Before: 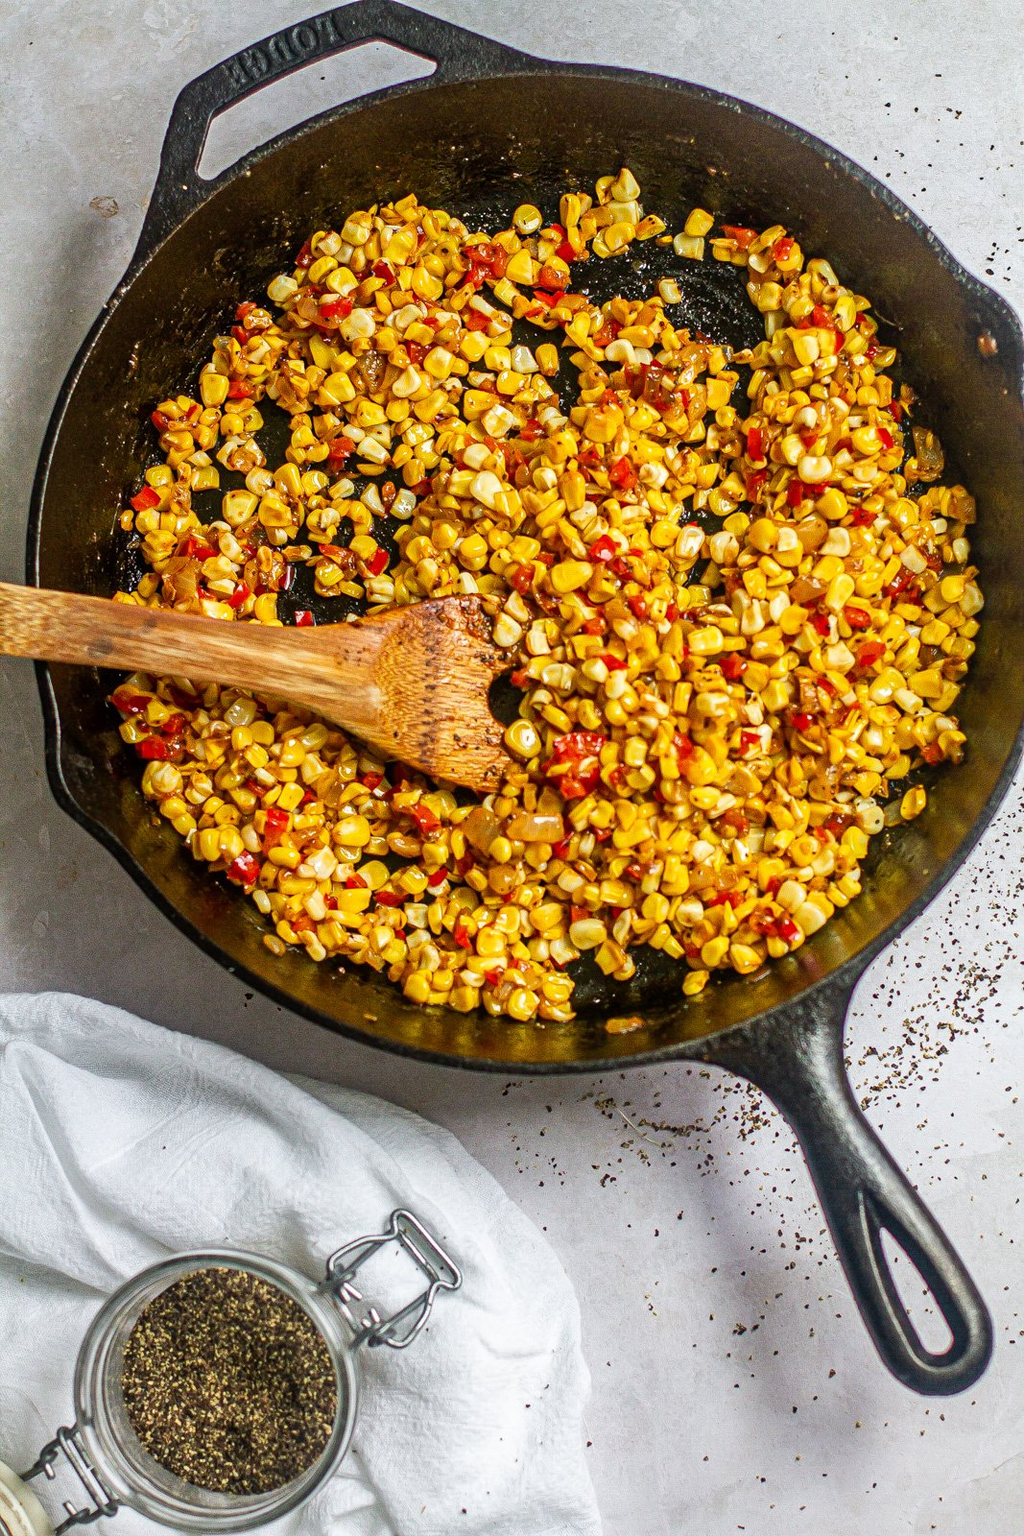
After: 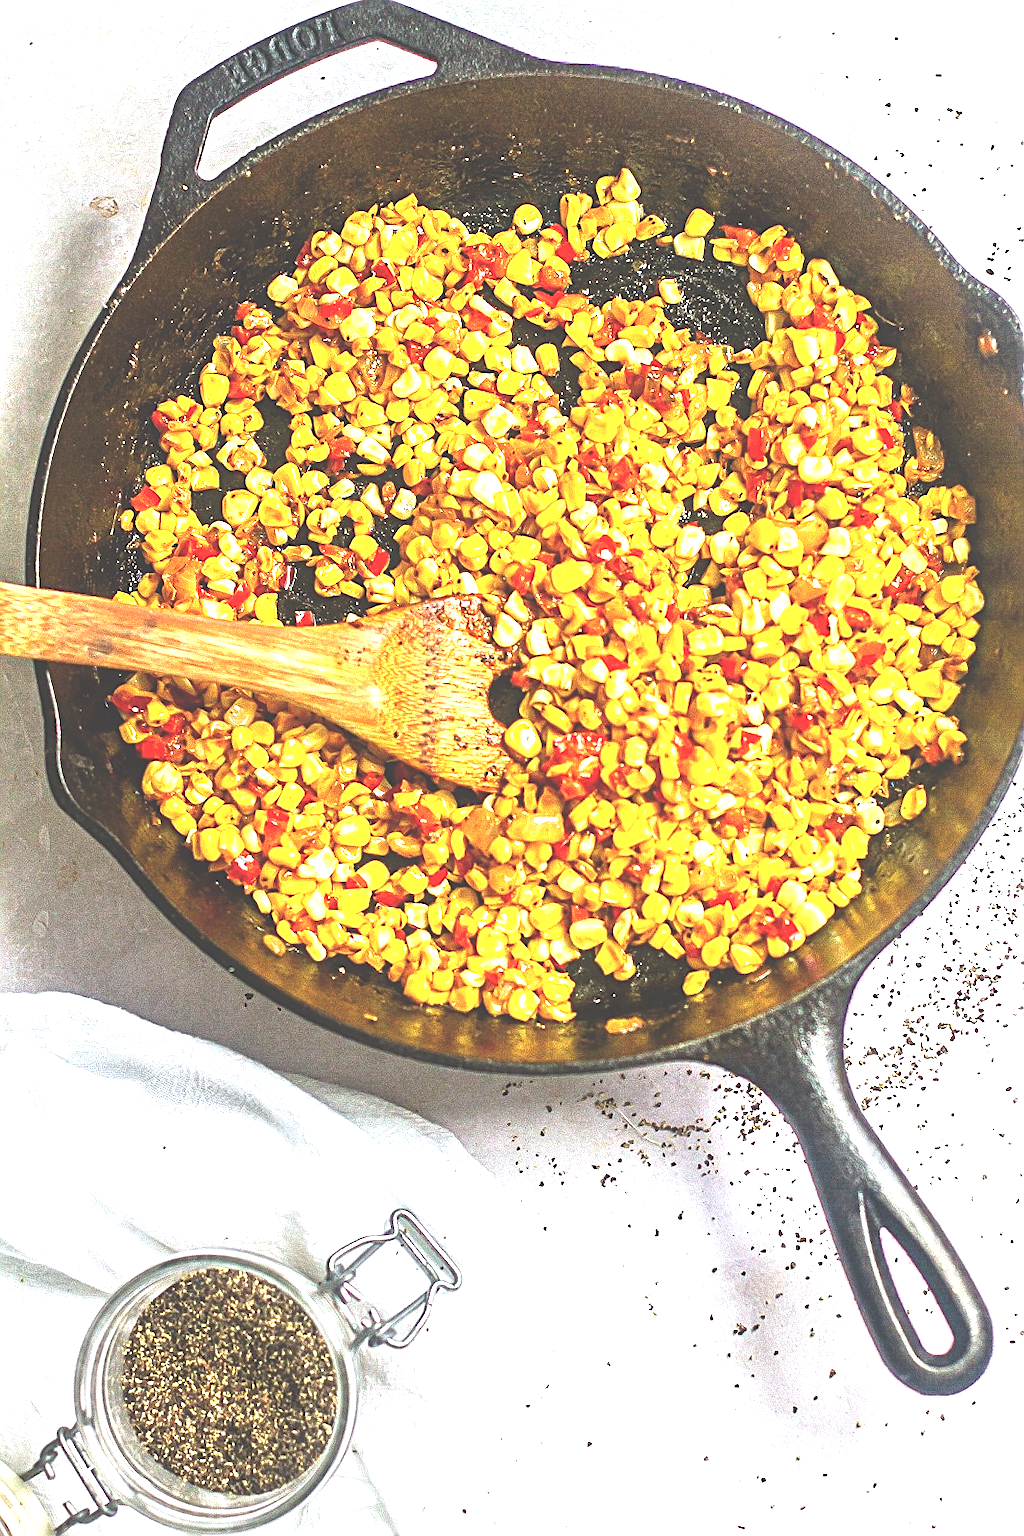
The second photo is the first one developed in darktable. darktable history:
sharpen: on, module defaults
exposure: black level correction -0.023, exposure 1.397 EV, compensate highlight preservation false
